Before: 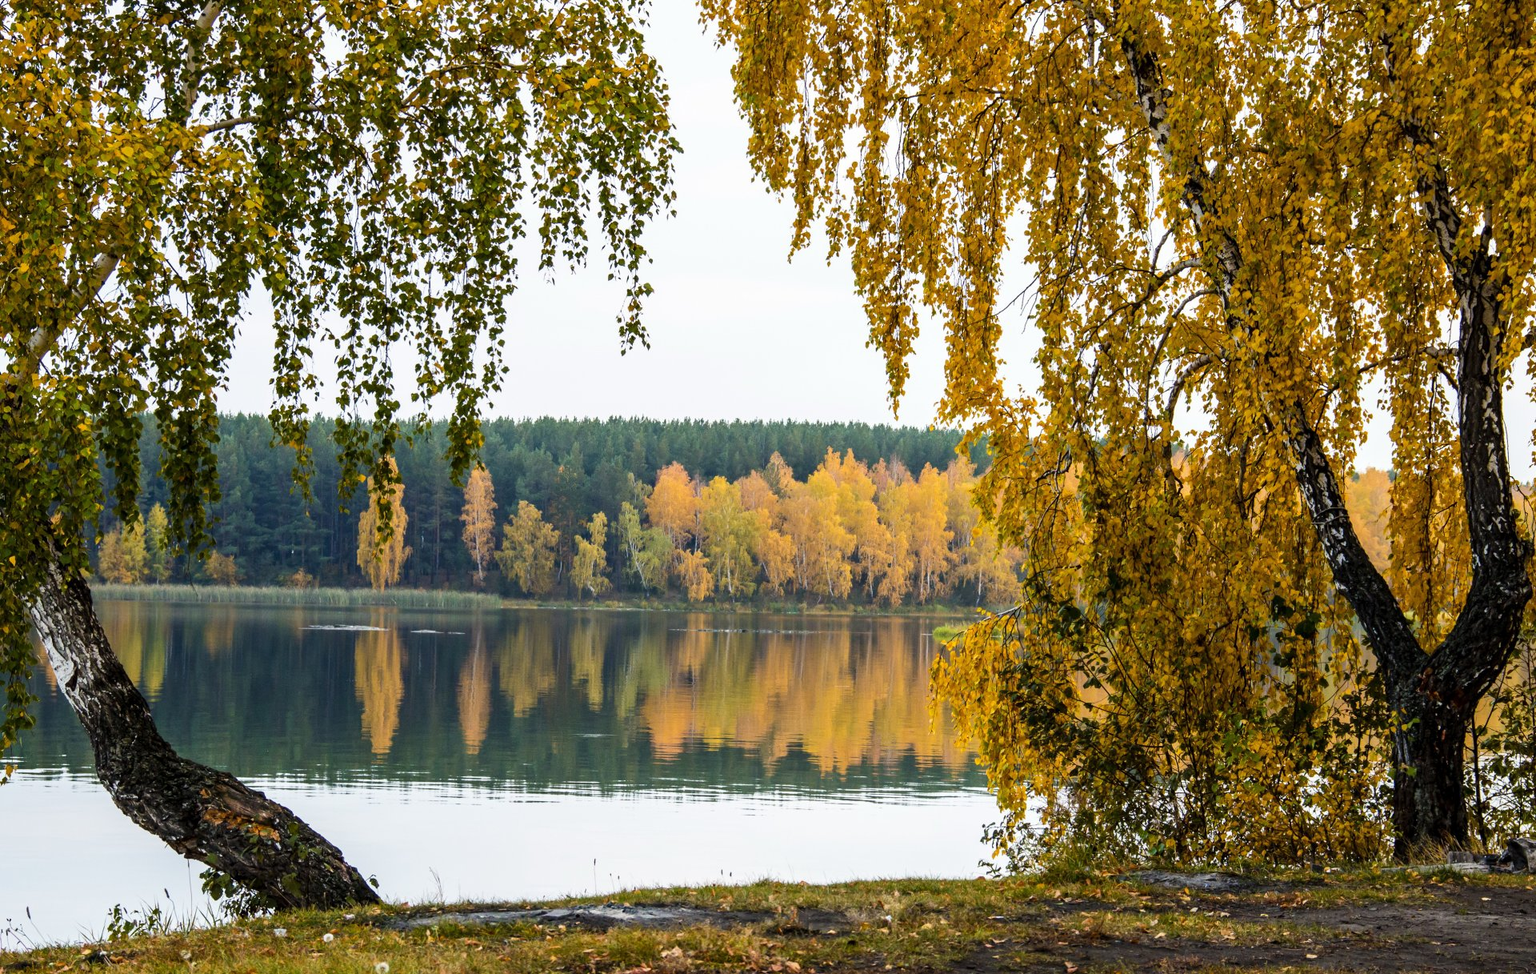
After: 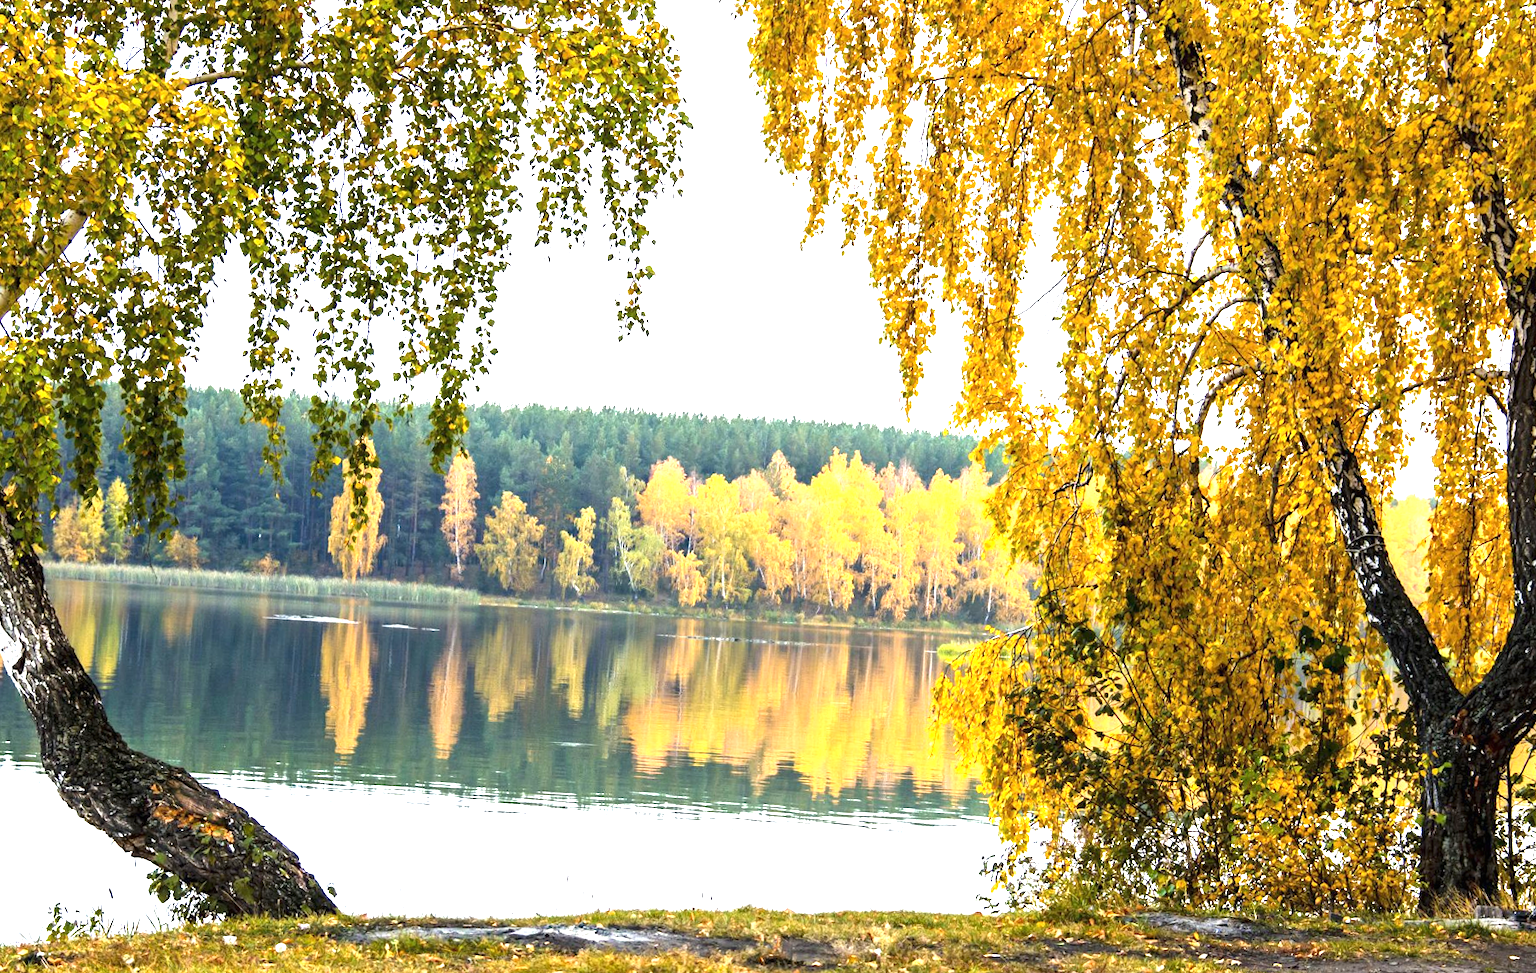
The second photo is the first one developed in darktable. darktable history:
crop and rotate: angle -2.38°
rotate and perspective: automatic cropping original format, crop left 0, crop top 0
exposure: black level correction 0, exposure 1.45 EV, compensate exposure bias true, compensate highlight preservation false
